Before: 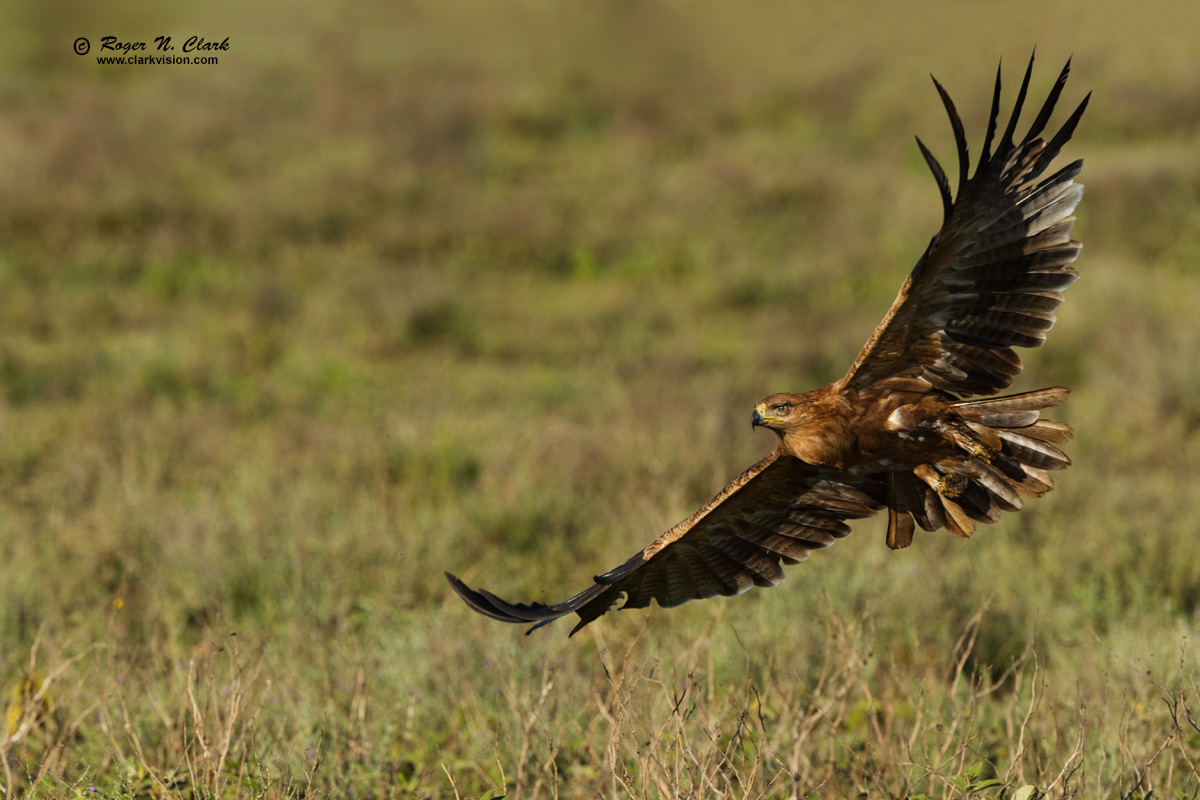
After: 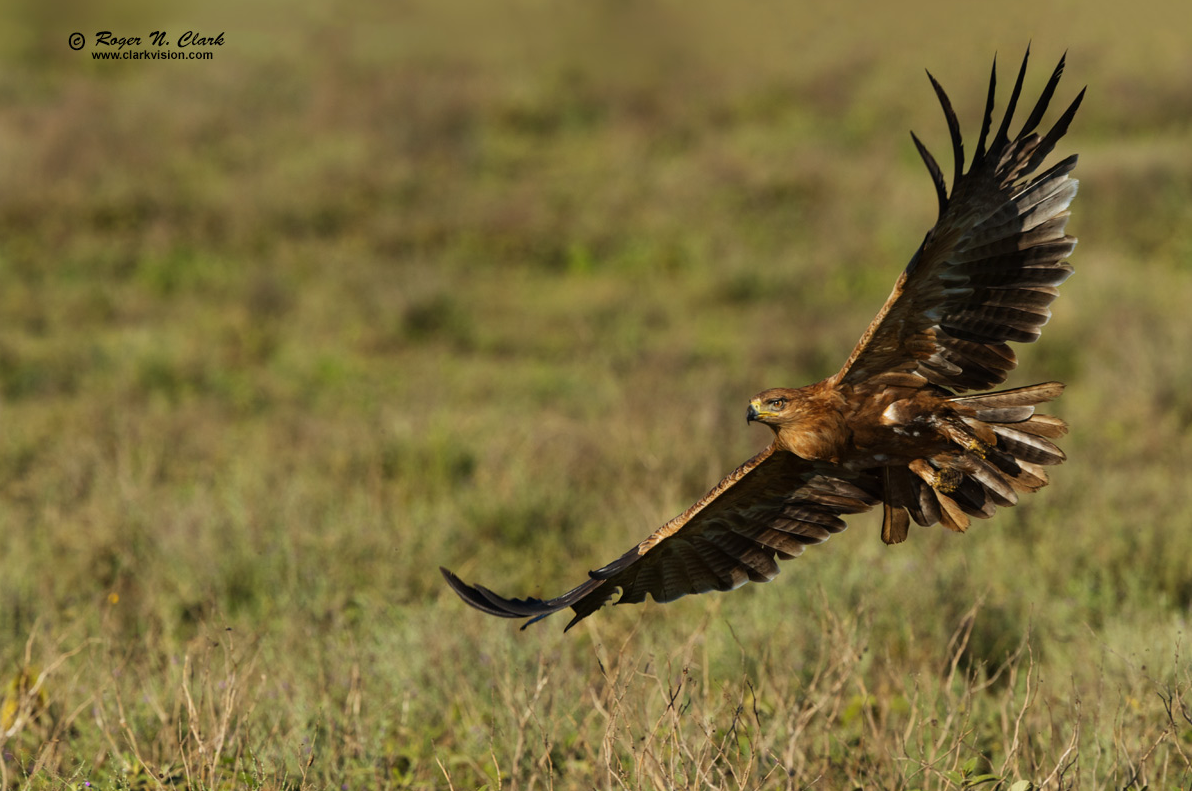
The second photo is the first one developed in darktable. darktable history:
crop: left 0.474%, top 0.672%, right 0.163%, bottom 0.357%
